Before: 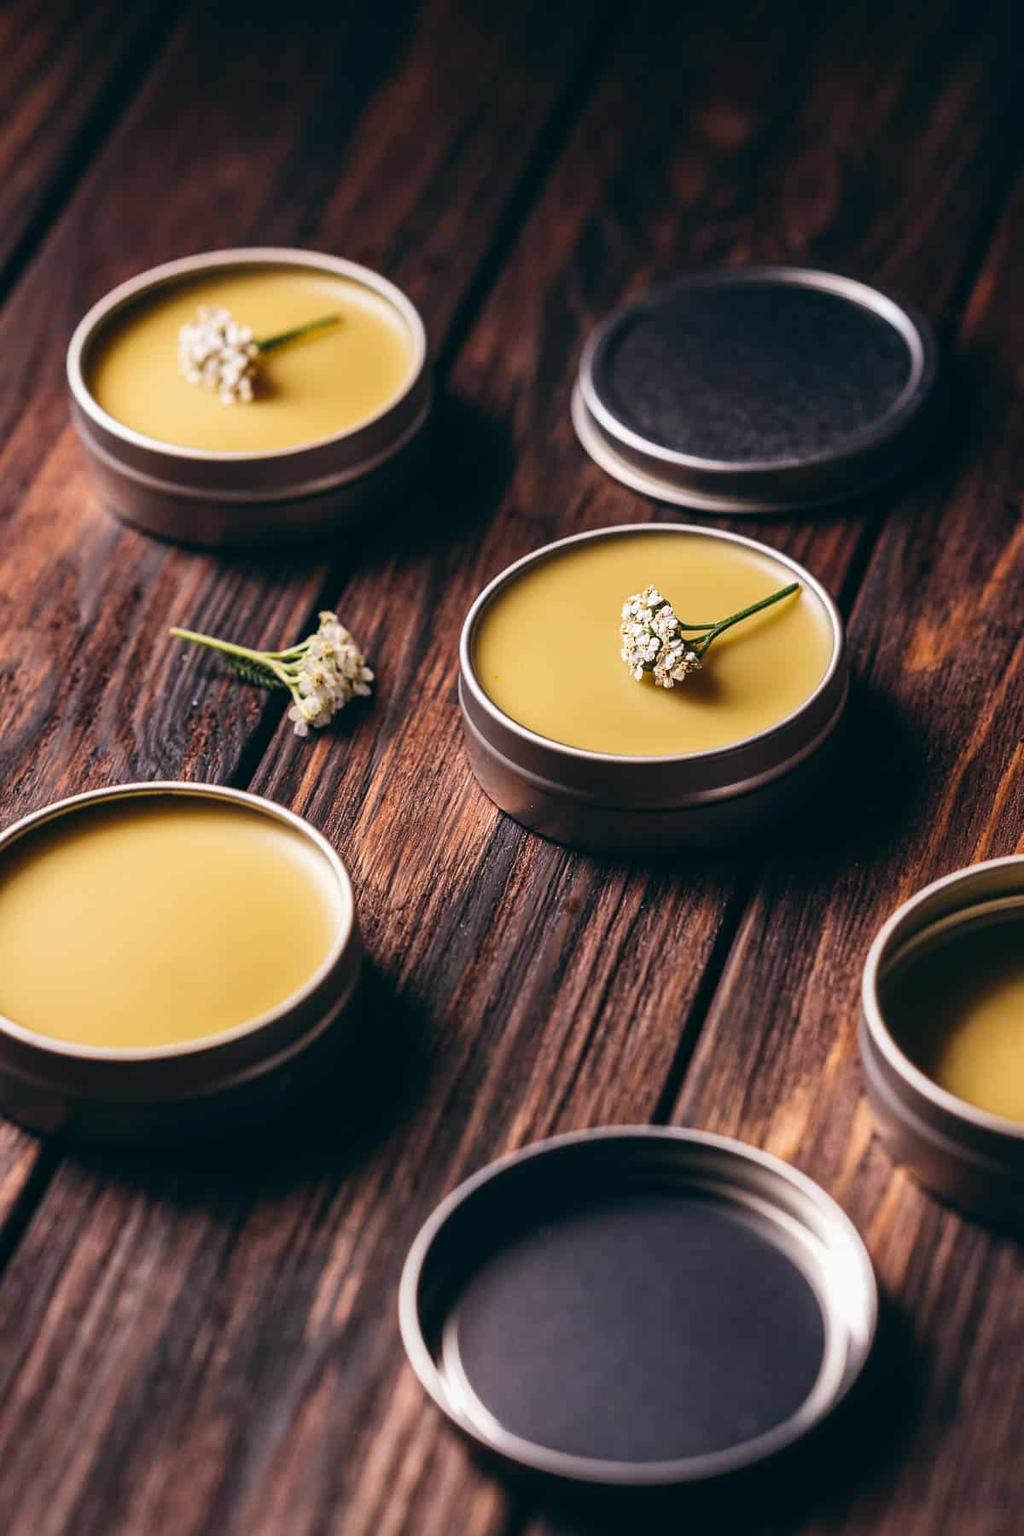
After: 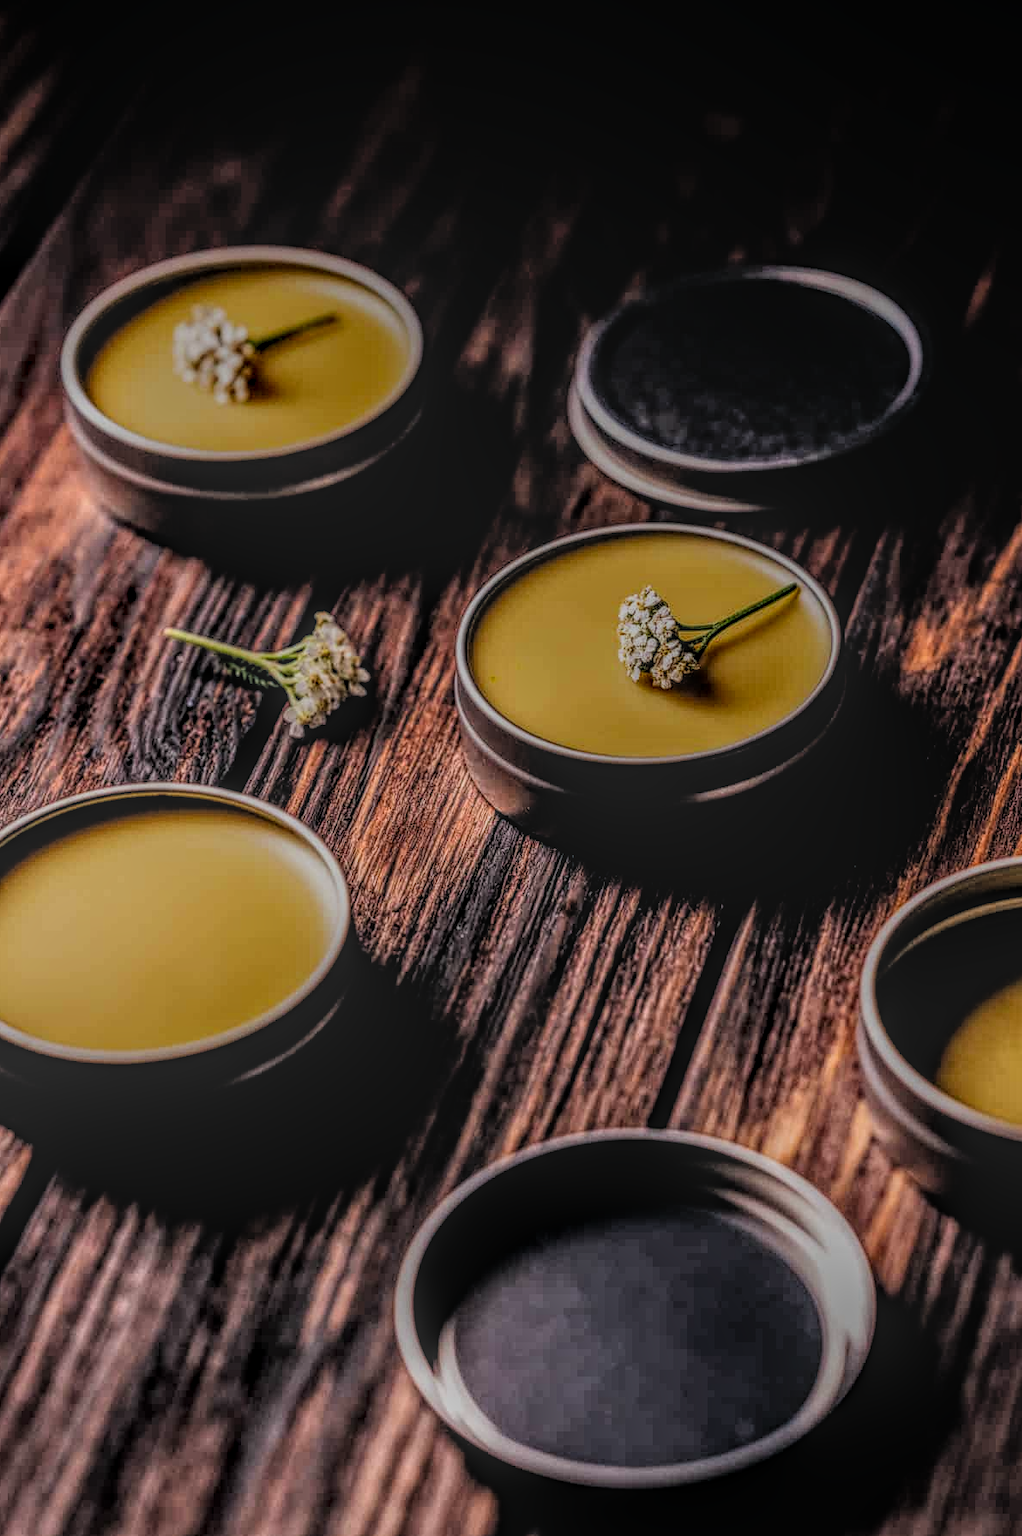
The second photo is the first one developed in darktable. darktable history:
crop and rotate: left 0.614%, top 0.179%, bottom 0.309%
filmic rgb: black relative exposure -4 EV, white relative exposure 3 EV, hardness 3.02, contrast 1.4
local contrast: highlights 0%, shadows 0%, detail 200%, midtone range 0.25
color balance rgb: global vibrance 0.5%
